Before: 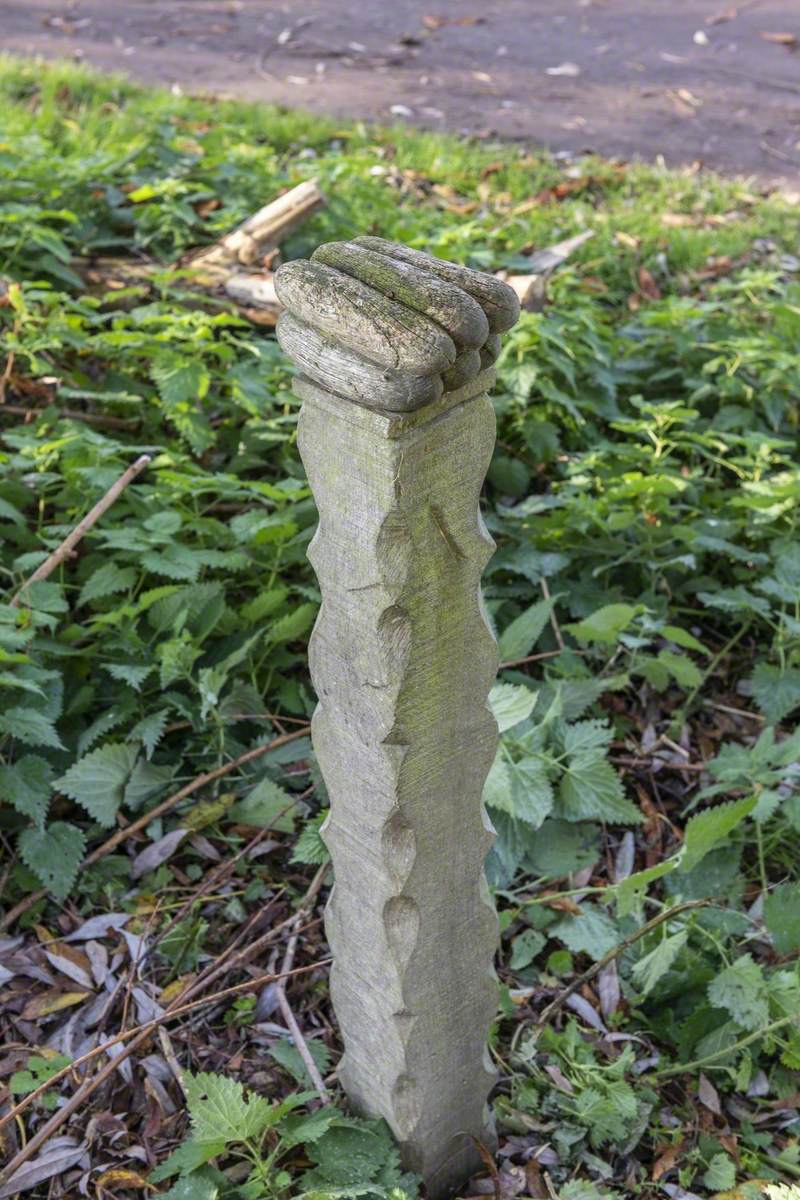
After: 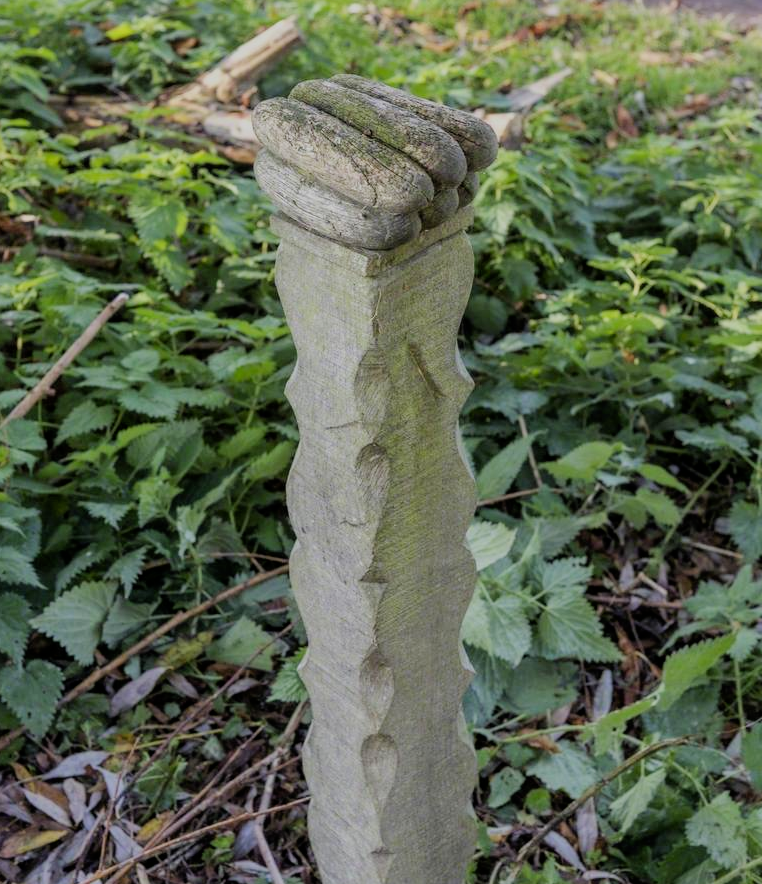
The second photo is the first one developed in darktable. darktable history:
crop and rotate: left 2.778%, top 13.549%, right 1.873%, bottom 12.765%
filmic rgb: black relative exposure -7.65 EV, white relative exposure 4.56 EV, hardness 3.61
exposure: black level correction 0.002, exposure -0.103 EV, compensate highlight preservation false
